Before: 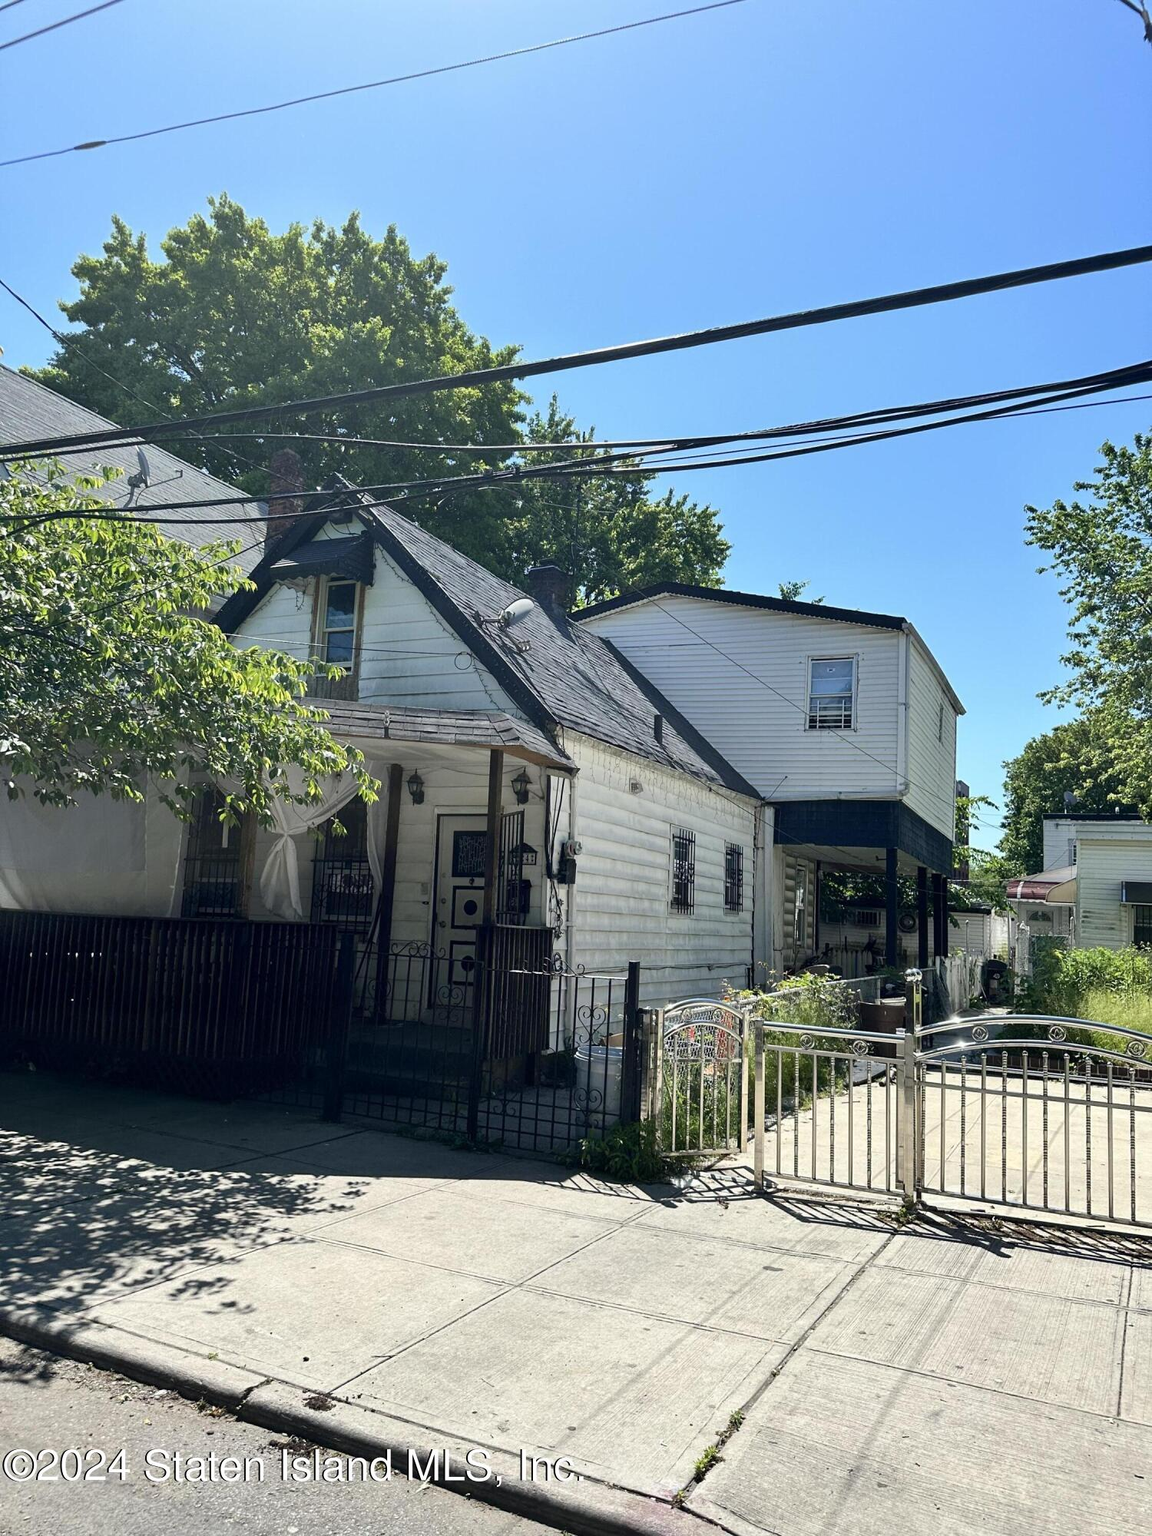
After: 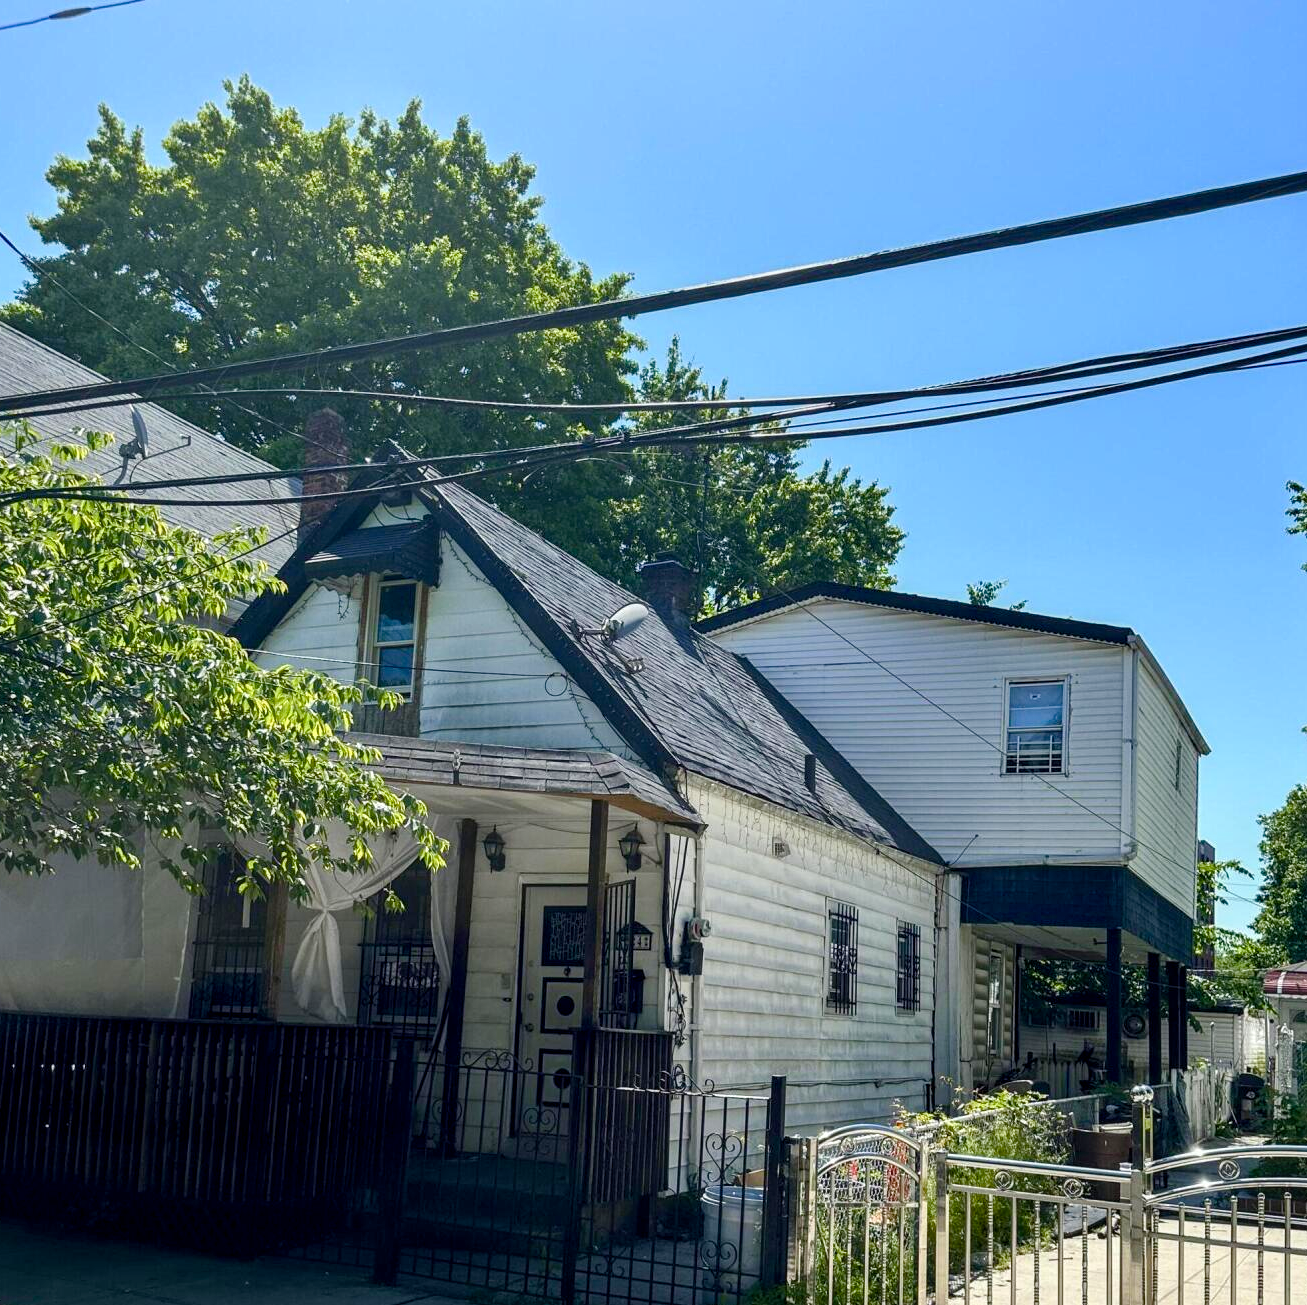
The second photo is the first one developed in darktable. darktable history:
color balance rgb: perceptual saturation grading › global saturation 26.394%, perceptual saturation grading › highlights -28.719%, perceptual saturation grading › mid-tones 15.274%, perceptual saturation grading › shadows 34.236%, global vibrance 20%
crop: left 3.147%, top 8.85%, right 9.675%, bottom 25.88%
local contrast: on, module defaults
